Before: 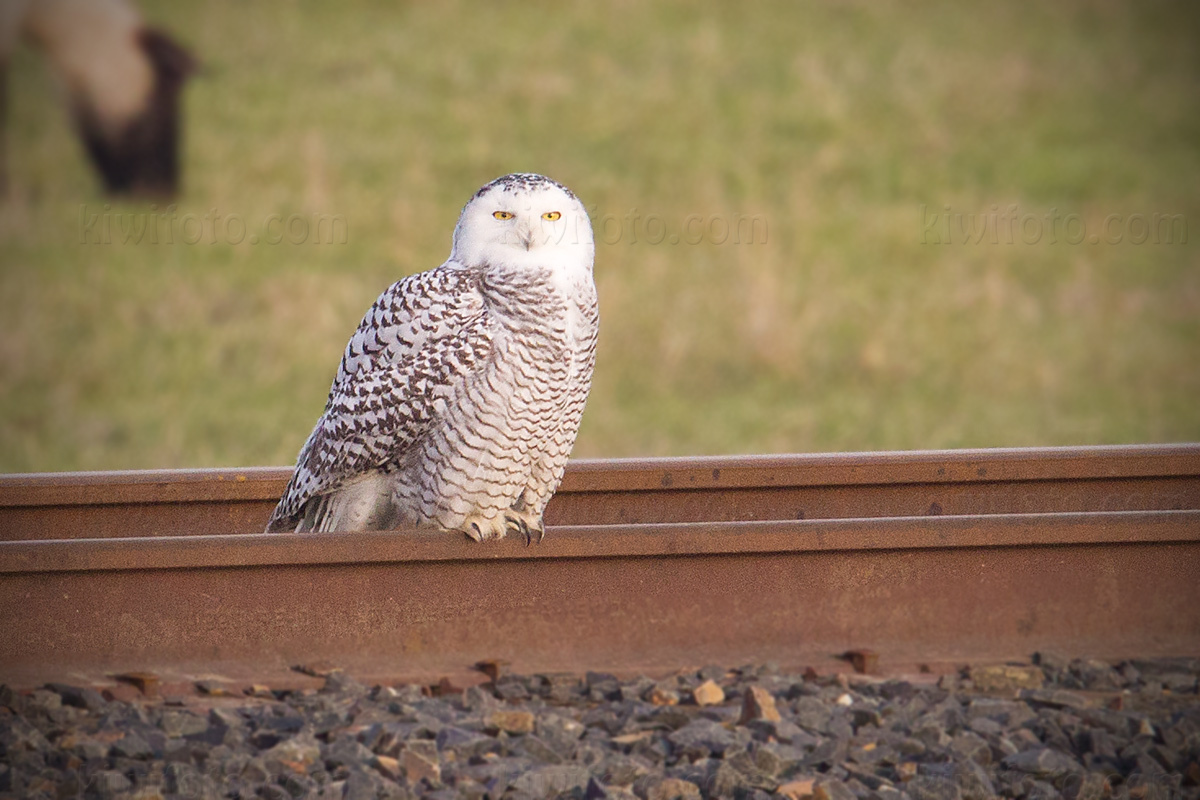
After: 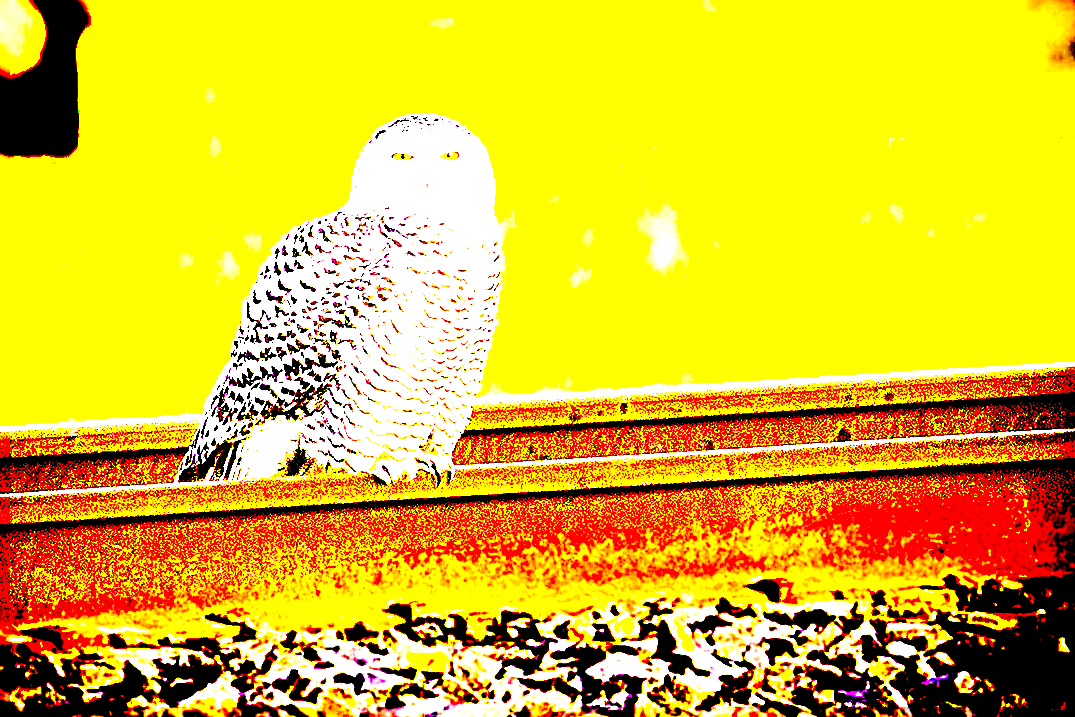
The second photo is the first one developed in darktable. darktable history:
exposure: black level correction 0.1, exposure 3.062 EV, compensate highlight preservation false
crop and rotate: angle 2°, left 5.764%, top 5.691%
sharpen: radius 3.979
color correction: highlights a* 39.59, highlights b* 39.54, saturation 0.688
color balance rgb: linear chroma grading › global chroma 9.012%, perceptual saturation grading › global saturation 25.072%, global vibrance 9.934%
contrast brightness saturation: contrast 0.127, brightness -0.051, saturation 0.156
